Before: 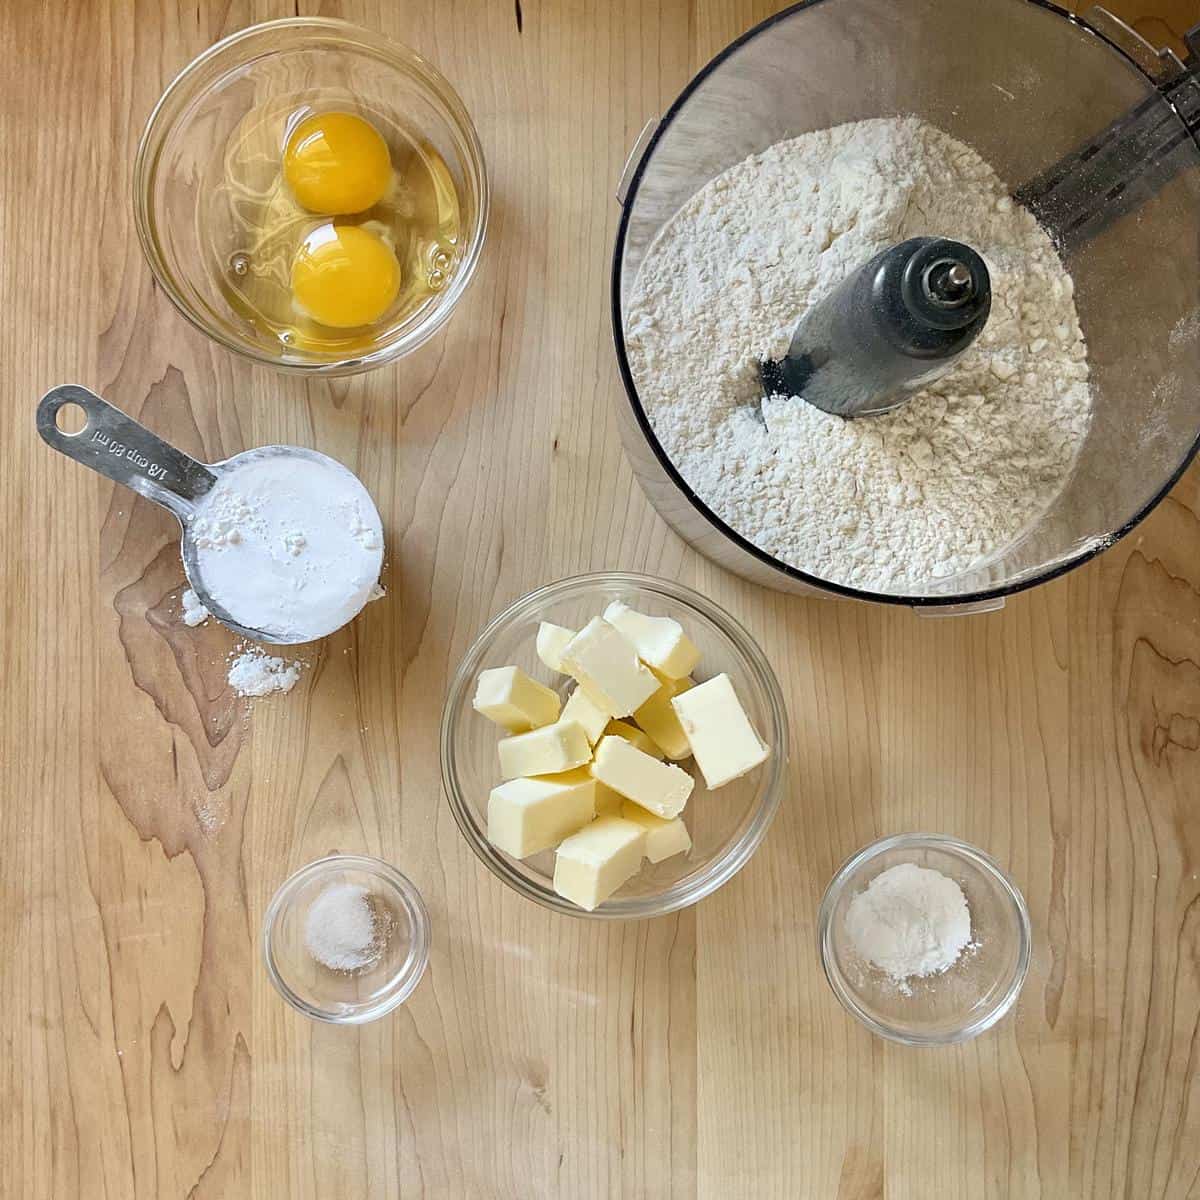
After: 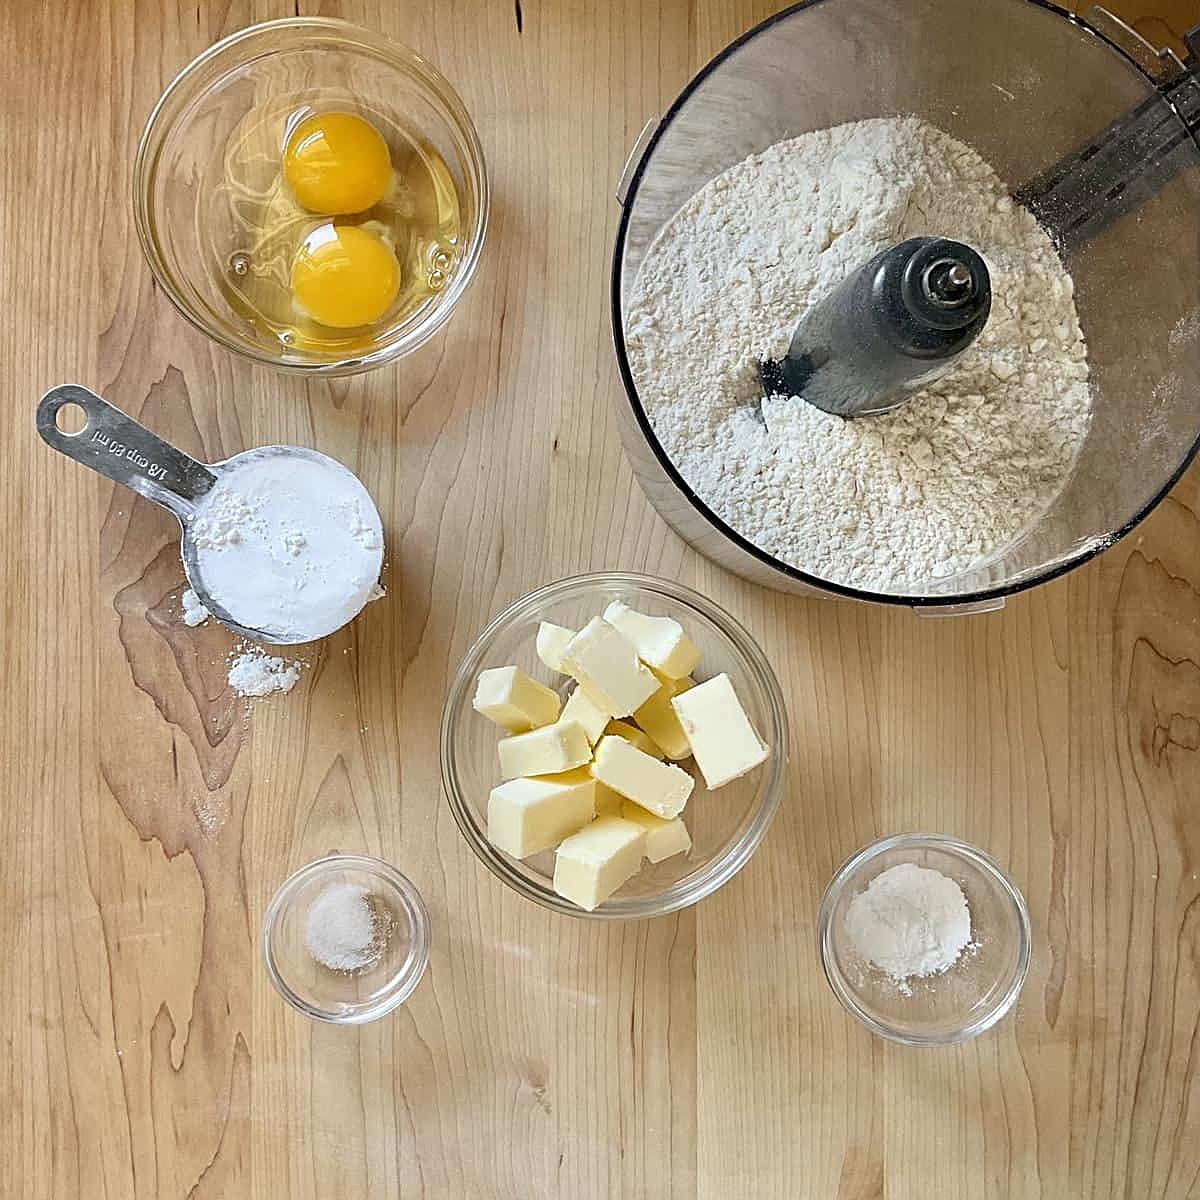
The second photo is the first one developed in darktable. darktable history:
sharpen: amount 0.558
